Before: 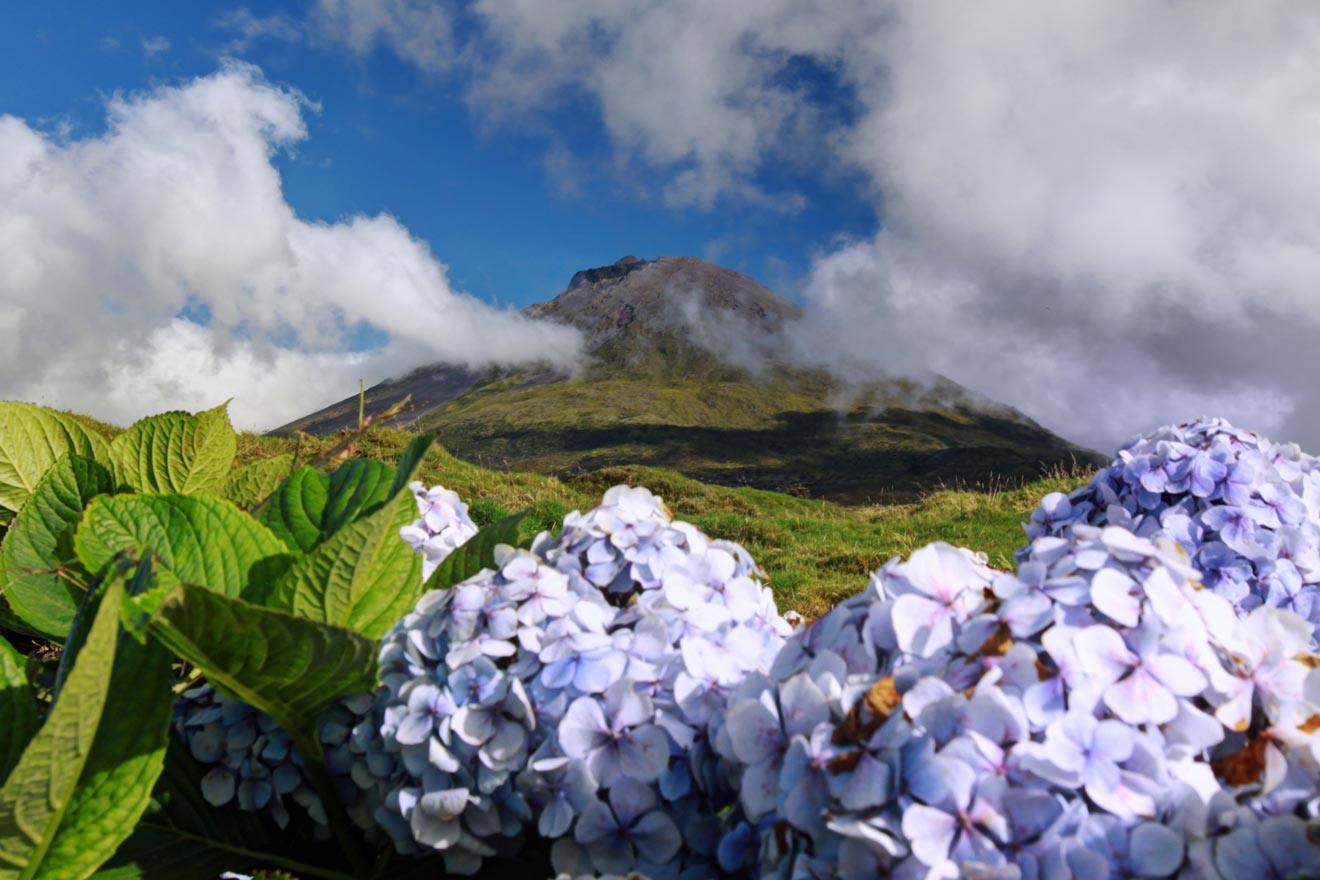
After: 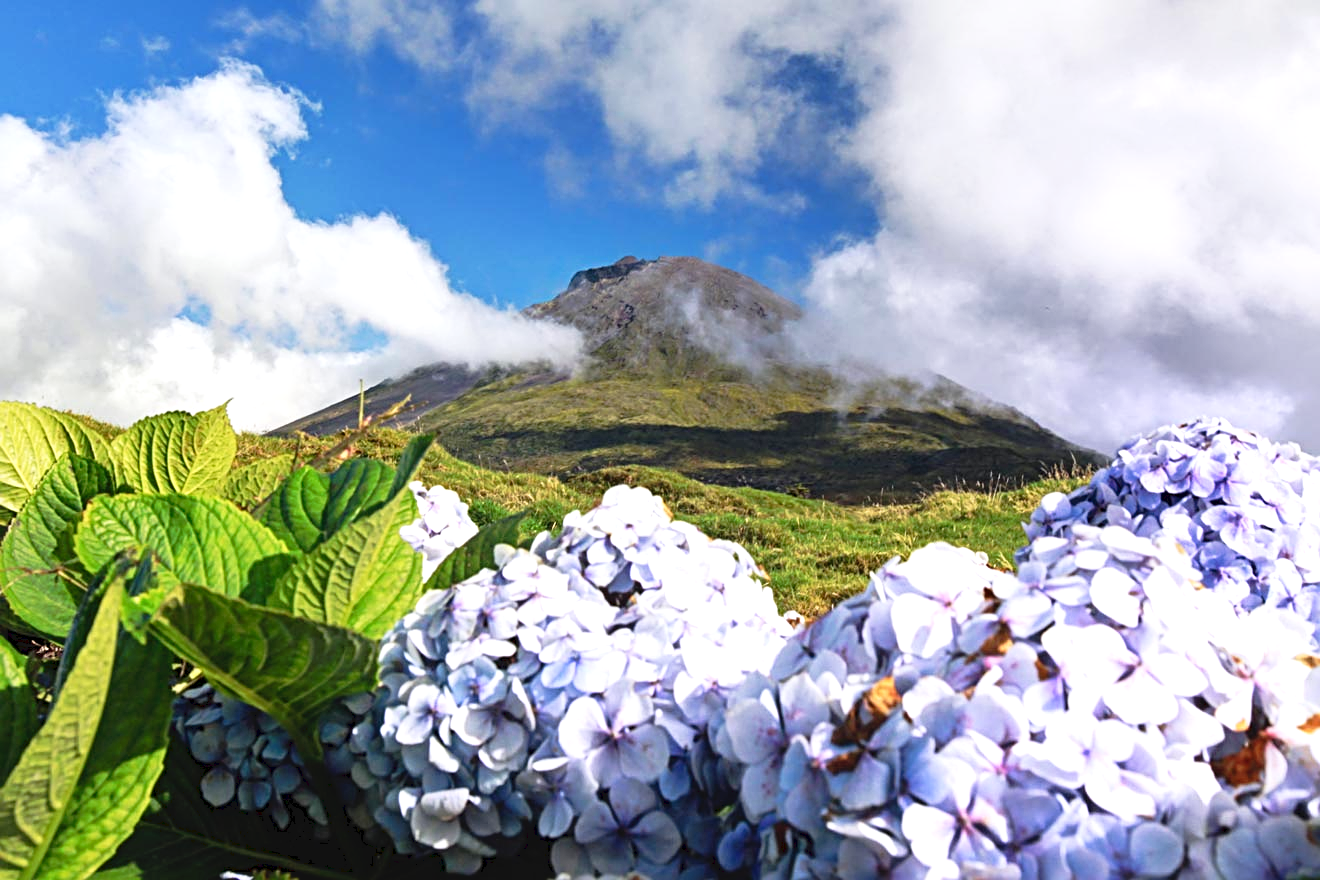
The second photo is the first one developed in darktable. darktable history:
tone curve: curves: ch0 [(0, 0) (0.003, 0.049) (0.011, 0.051) (0.025, 0.055) (0.044, 0.065) (0.069, 0.081) (0.1, 0.11) (0.136, 0.15) (0.177, 0.195) (0.224, 0.242) (0.277, 0.308) (0.335, 0.375) (0.399, 0.436) (0.468, 0.5) (0.543, 0.574) (0.623, 0.665) (0.709, 0.761) (0.801, 0.851) (0.898, 0.933) (1, 1)], preserve colors none
exposure: black level correction 0, exposure 0.7 EV, compensate exposure bias true, compensate highlight preservation false
sharpen: radius 3.119
